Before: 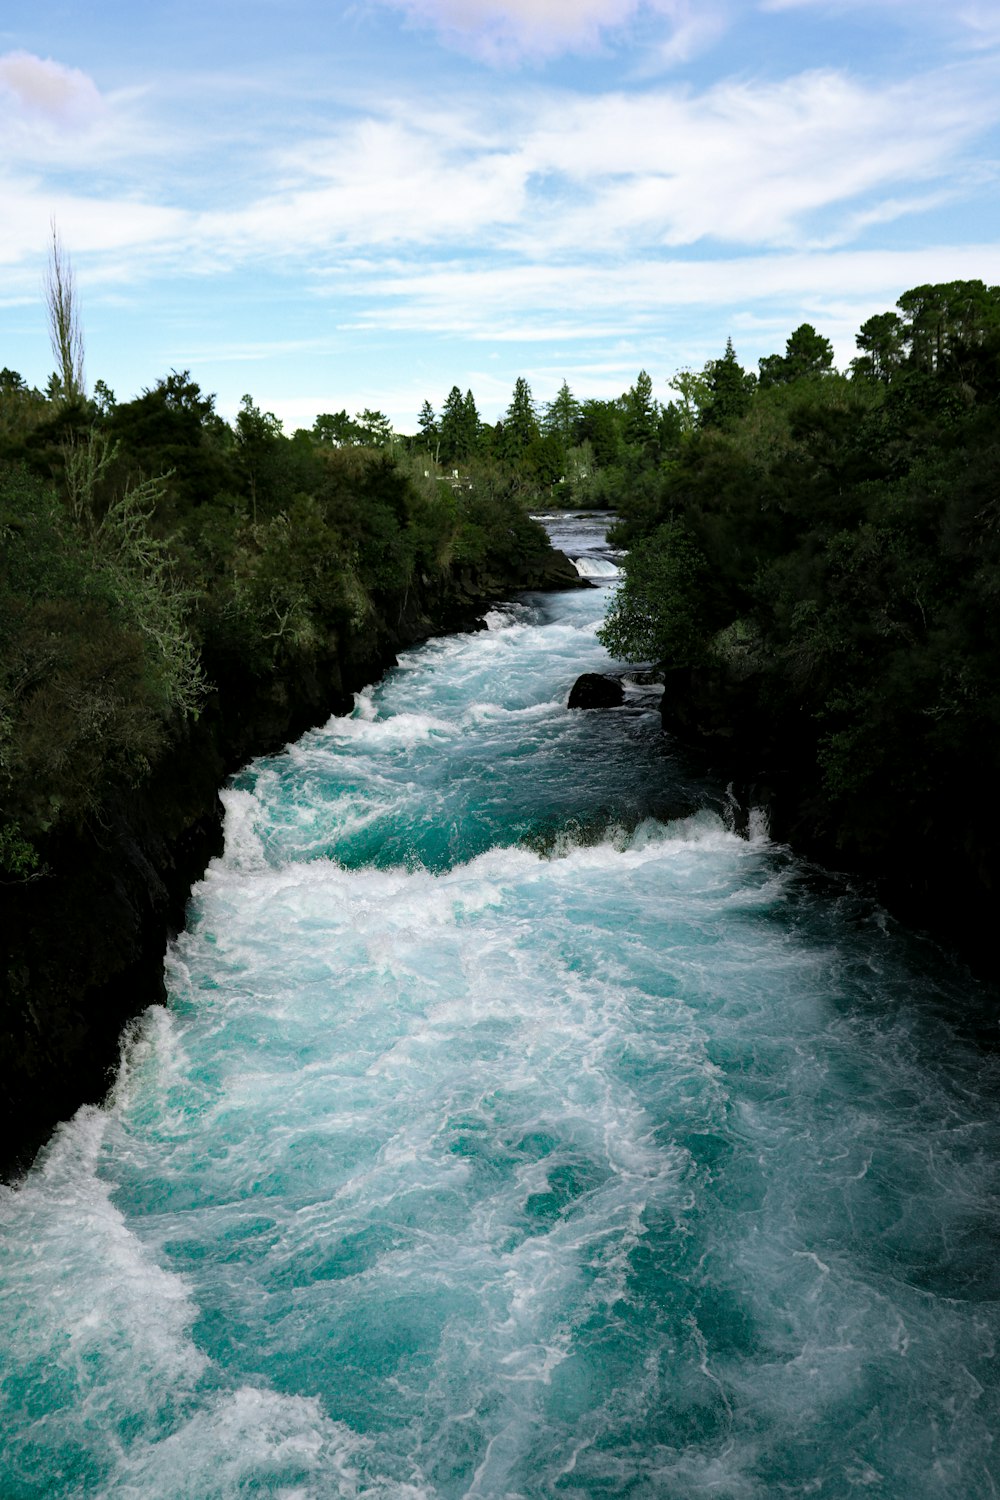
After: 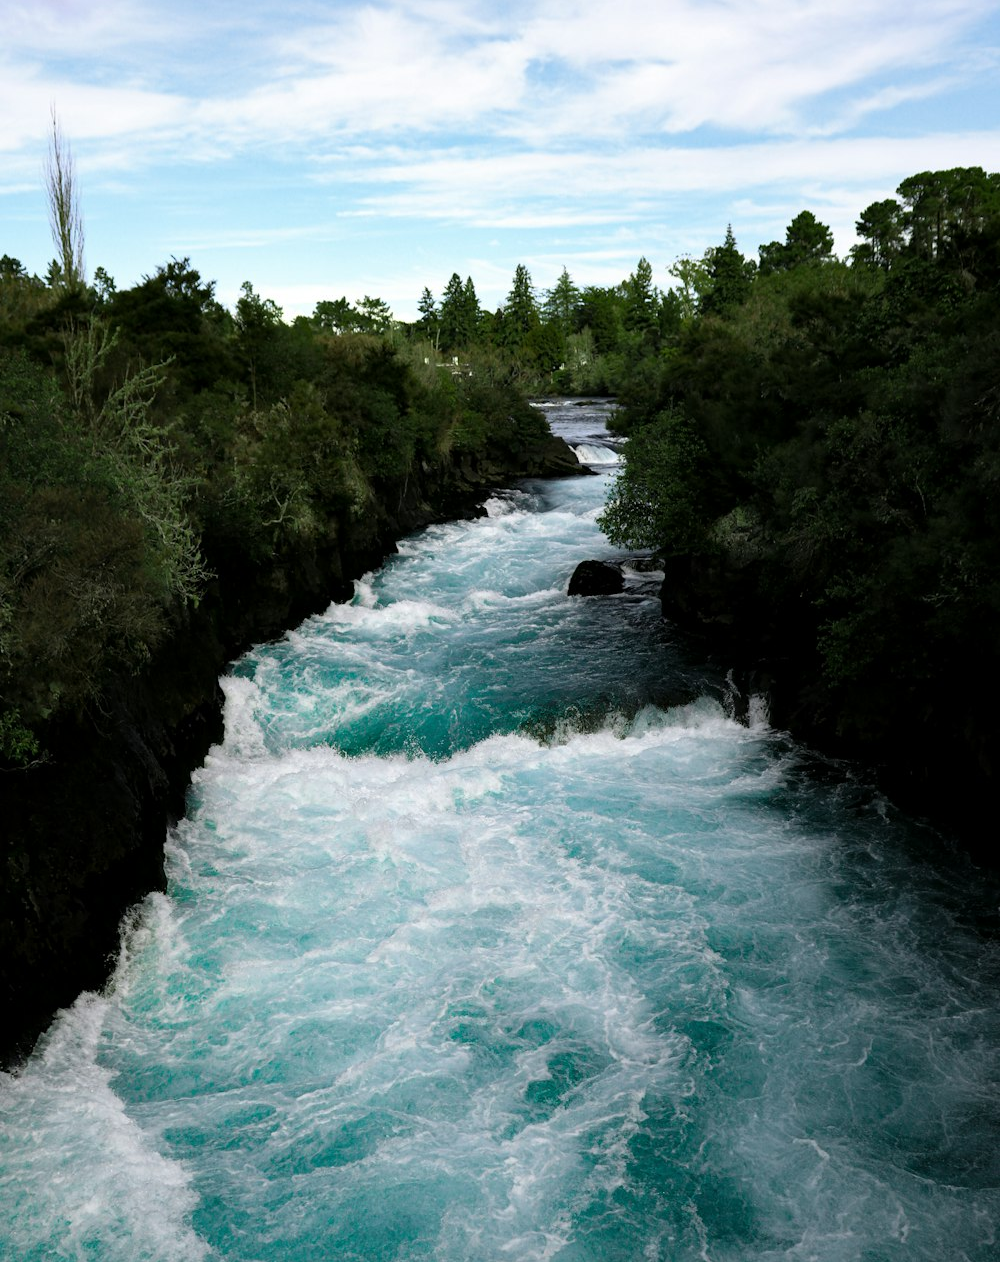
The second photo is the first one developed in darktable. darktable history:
crop: top 7.592%, bottom 8.26%
